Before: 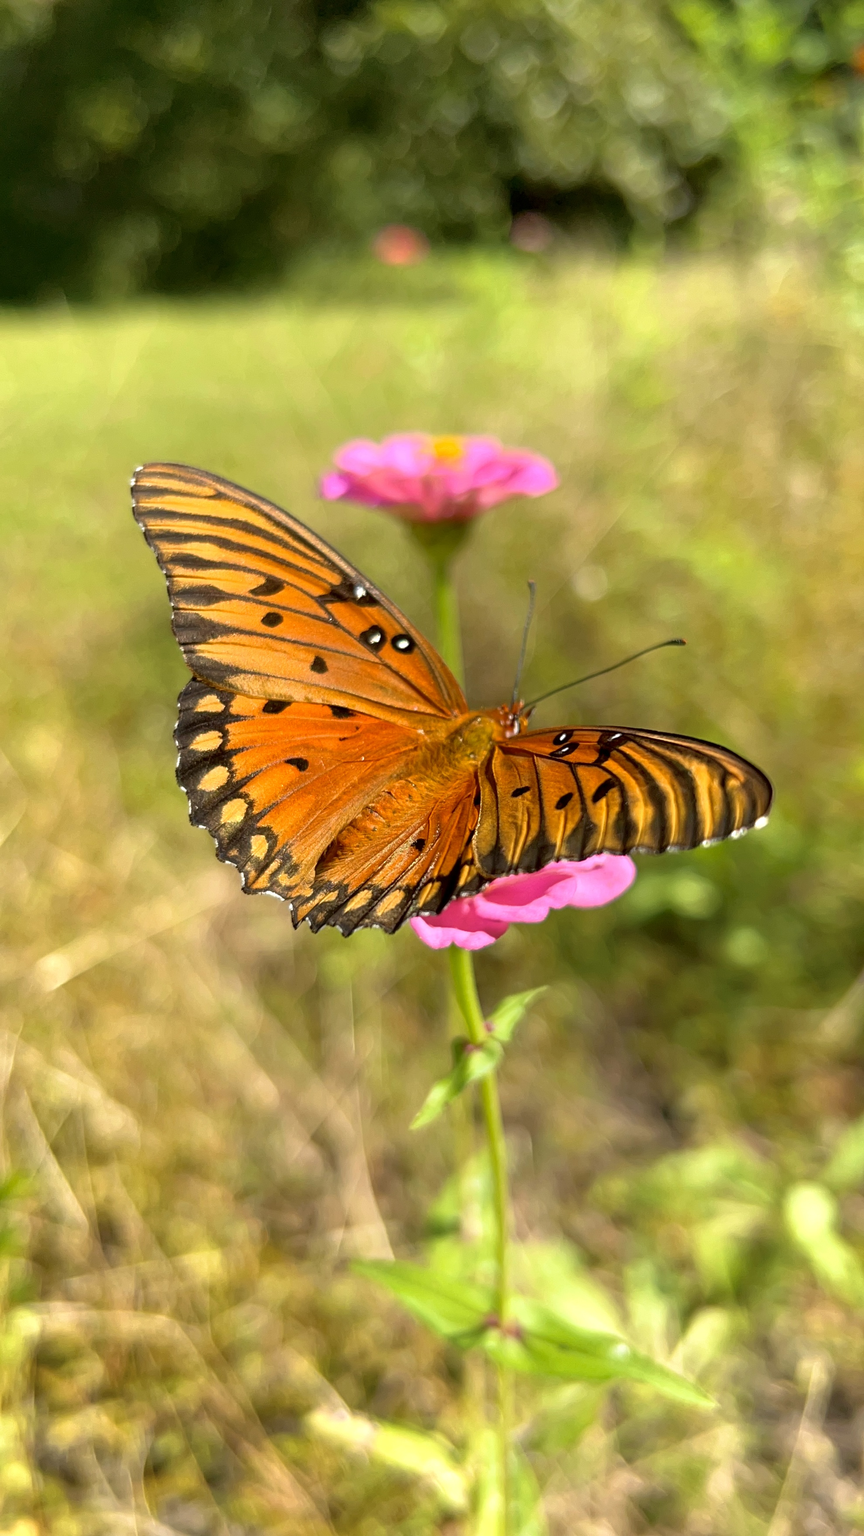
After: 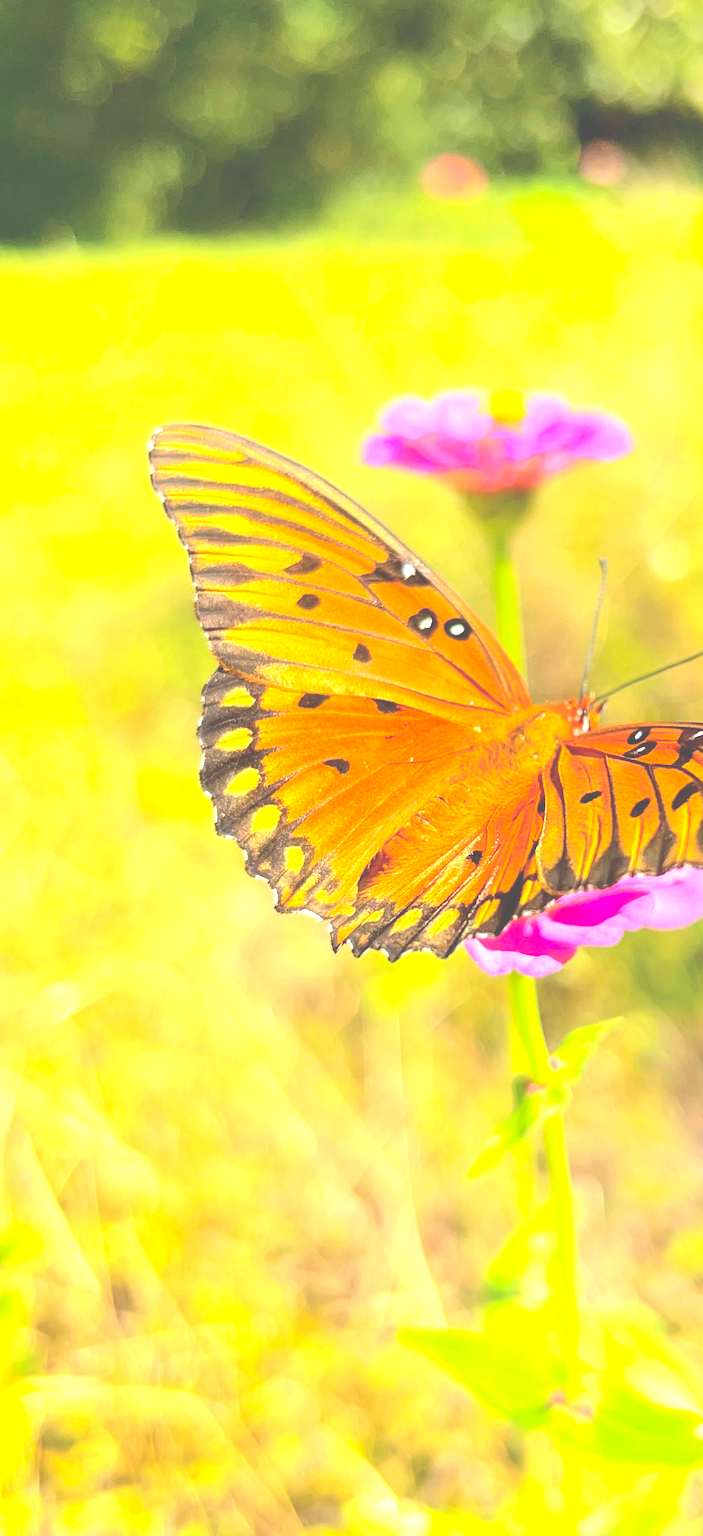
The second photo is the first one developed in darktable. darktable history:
exposure: black level correction -0.023, exposure 1.397 EV, compensate highlight preservation false
crop: top 5.803%, right 27.864%, bottom 5.804%
contrast brightness saturation: contrast 0.2, brightness 0.16, saturation 0.22
